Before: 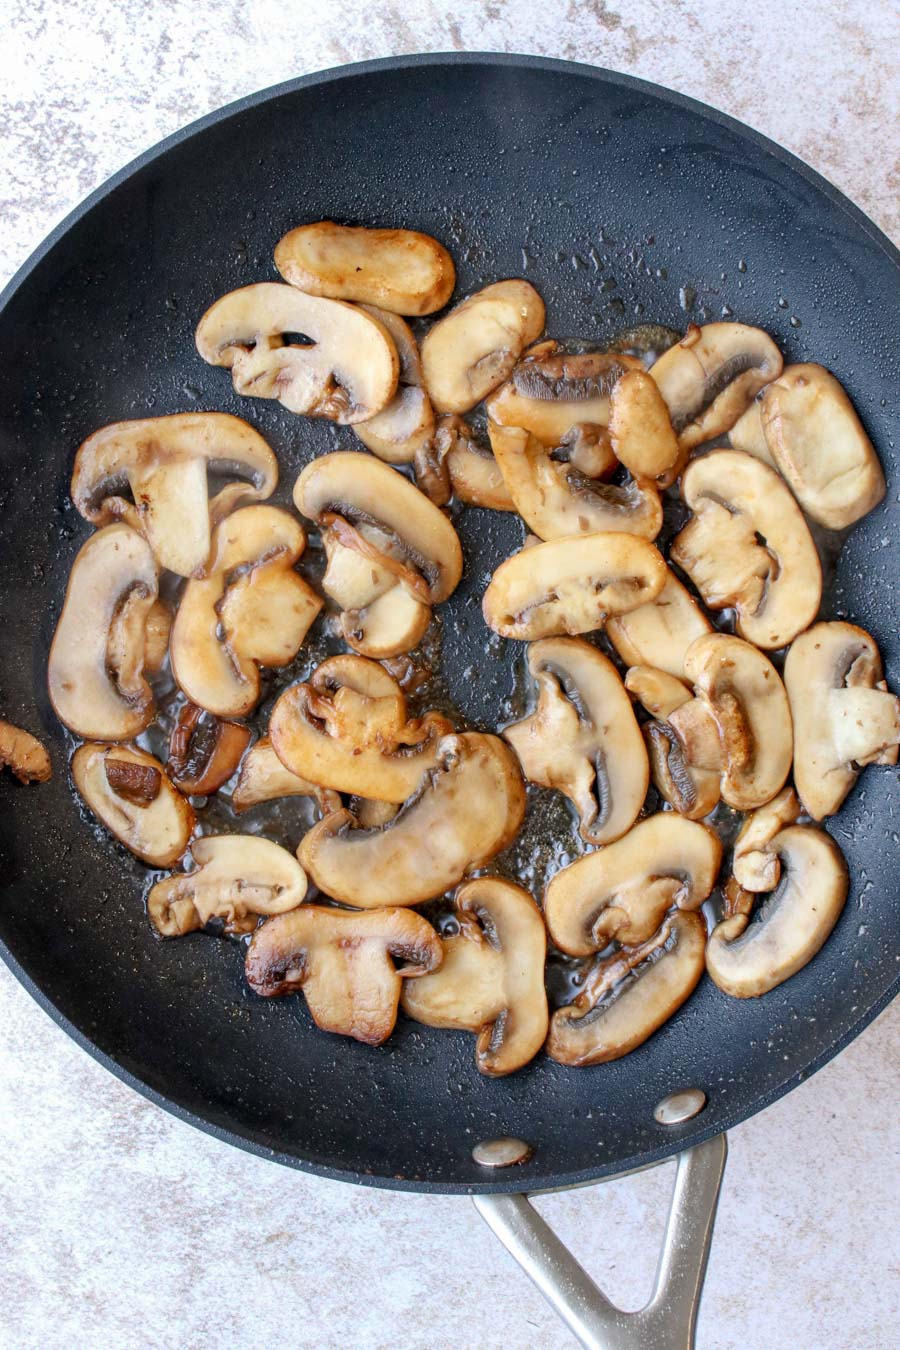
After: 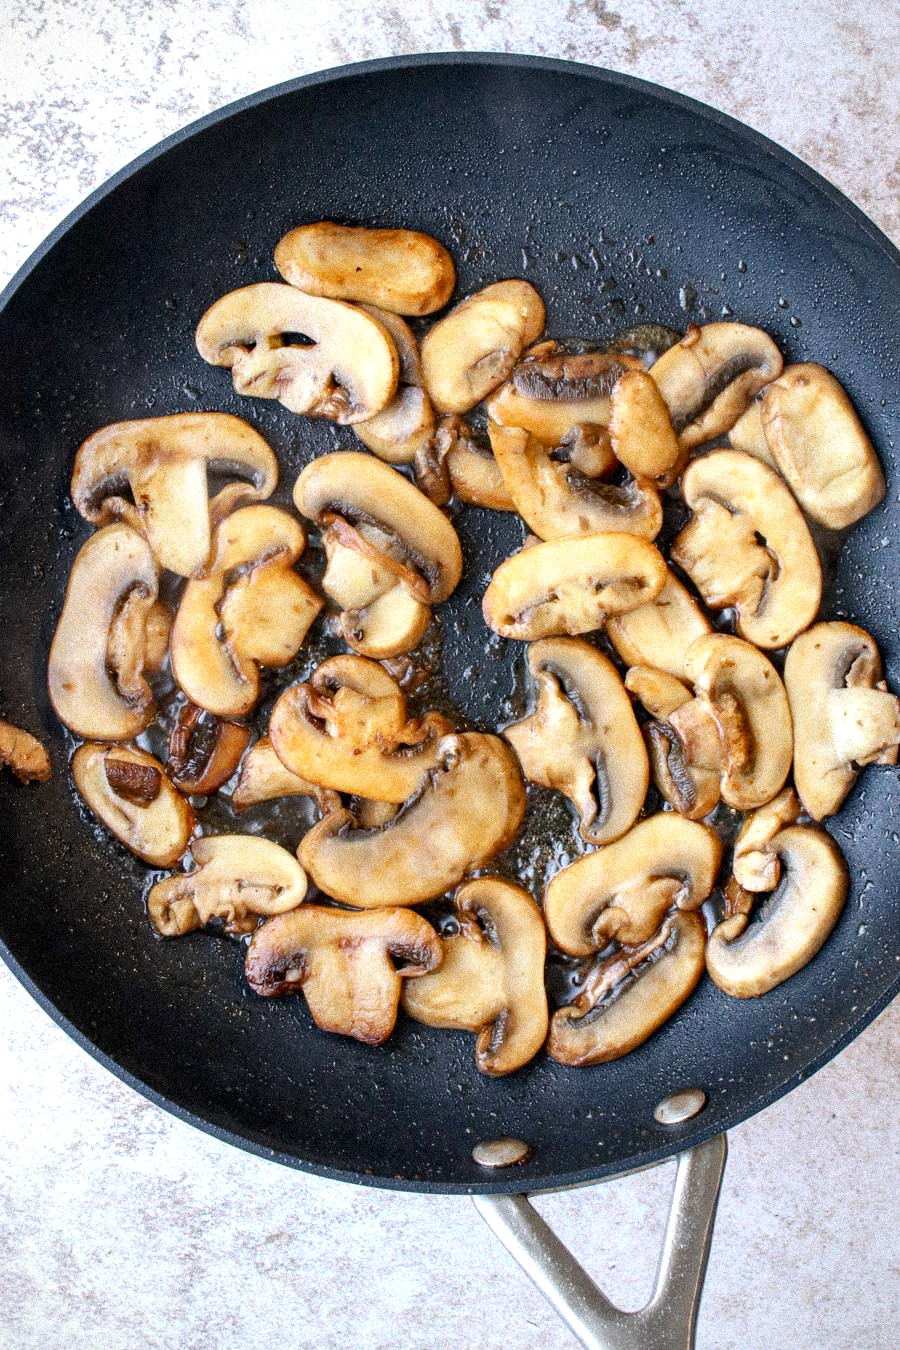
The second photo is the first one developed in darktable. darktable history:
grain: strength 35%, mid-tones bias 0%
haze removal: compatibility mode true, adaptive false
vignetting: fall-off radius 60.92%
tone equalizer: -8 EV -0.417 EV, -7 EV -0.389 EV, -6 EV -0.333 EV, -5 EV -0.222 EV, -3 EV 0.222 EV, -2 EV 0.333 EV, -1 EV 0.389 EV, +0 EV 0.417 EV, edges refinement/feathering 500, mask exposure compensation -1.57 EV, preserve details no
